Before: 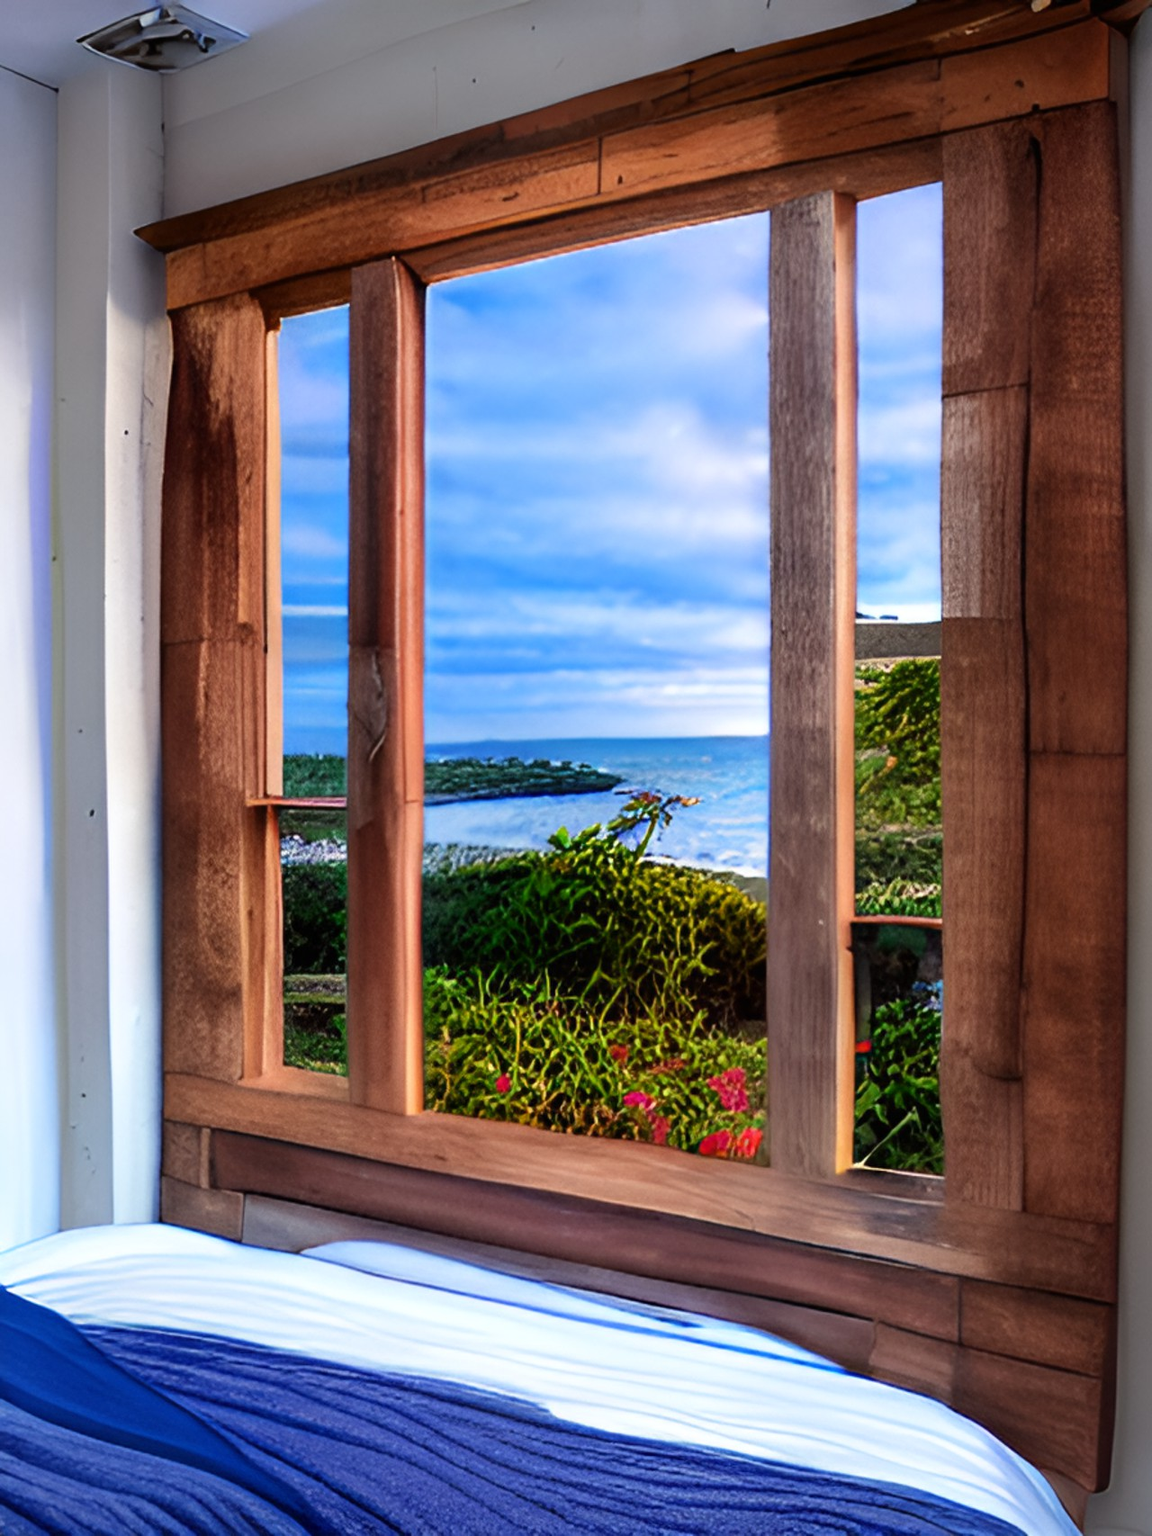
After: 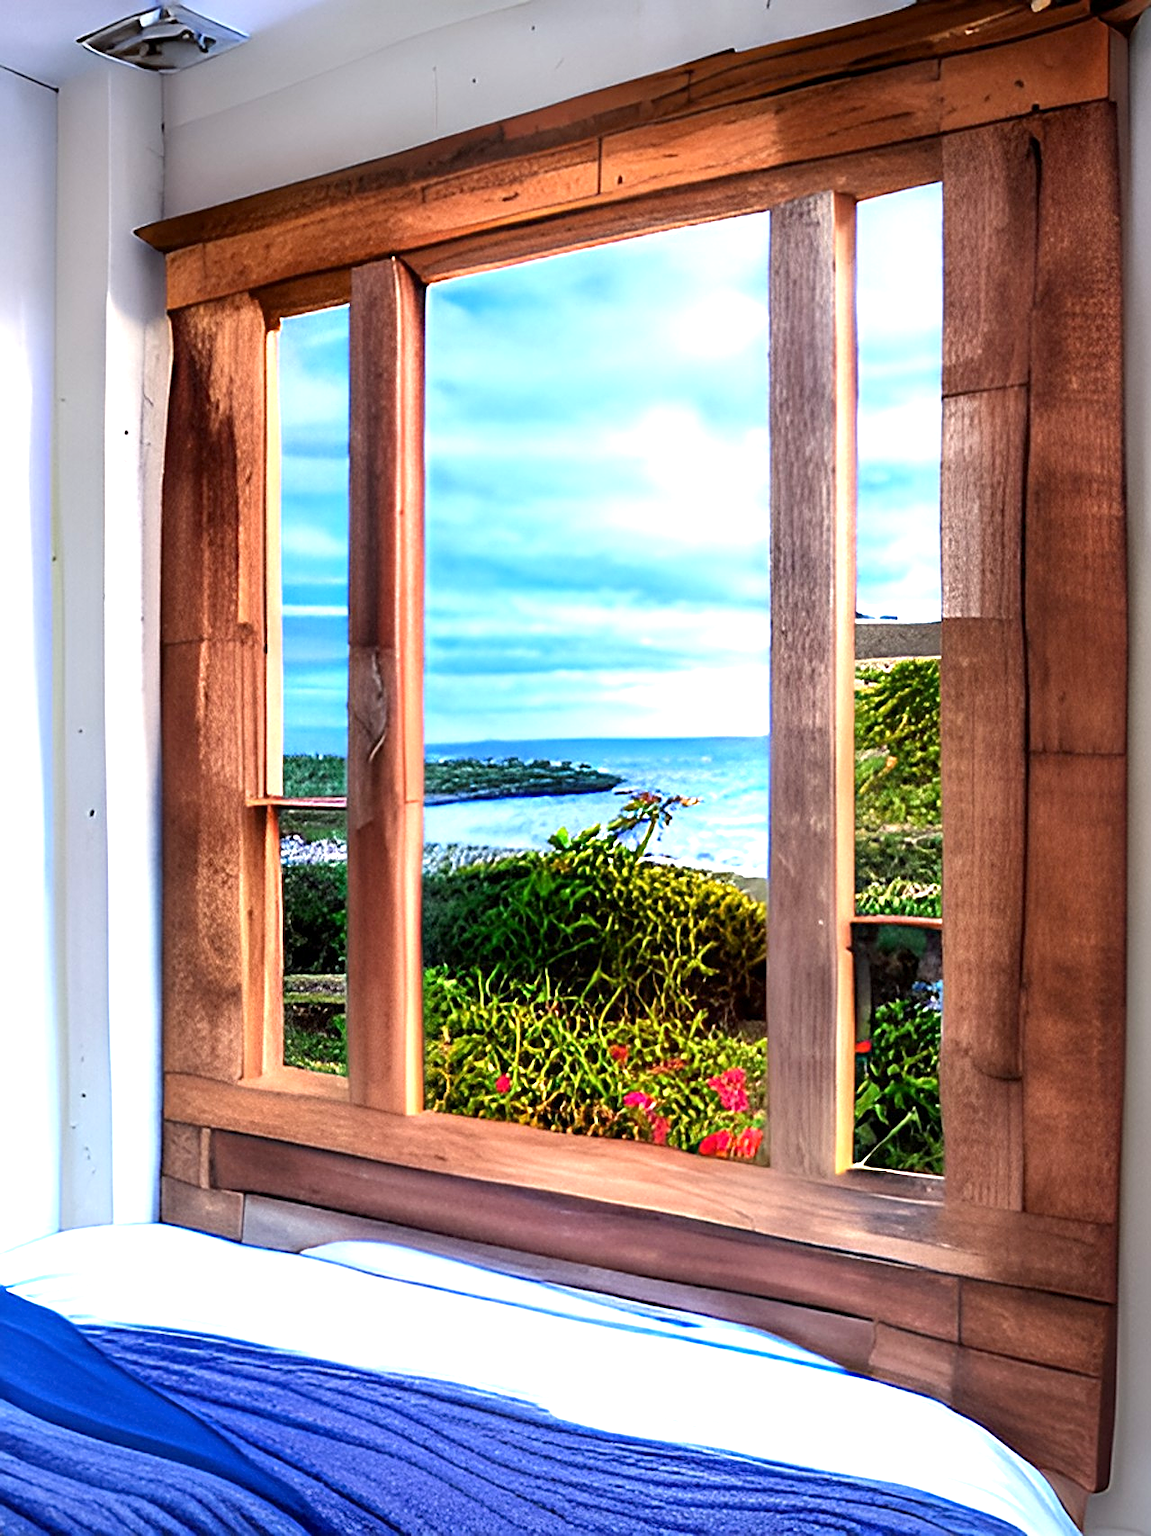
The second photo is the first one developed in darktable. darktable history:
sharpen: on, module defaults
exposure: black level correction 0.001, exposure 1.044 EV, compensate highlight preservation false
